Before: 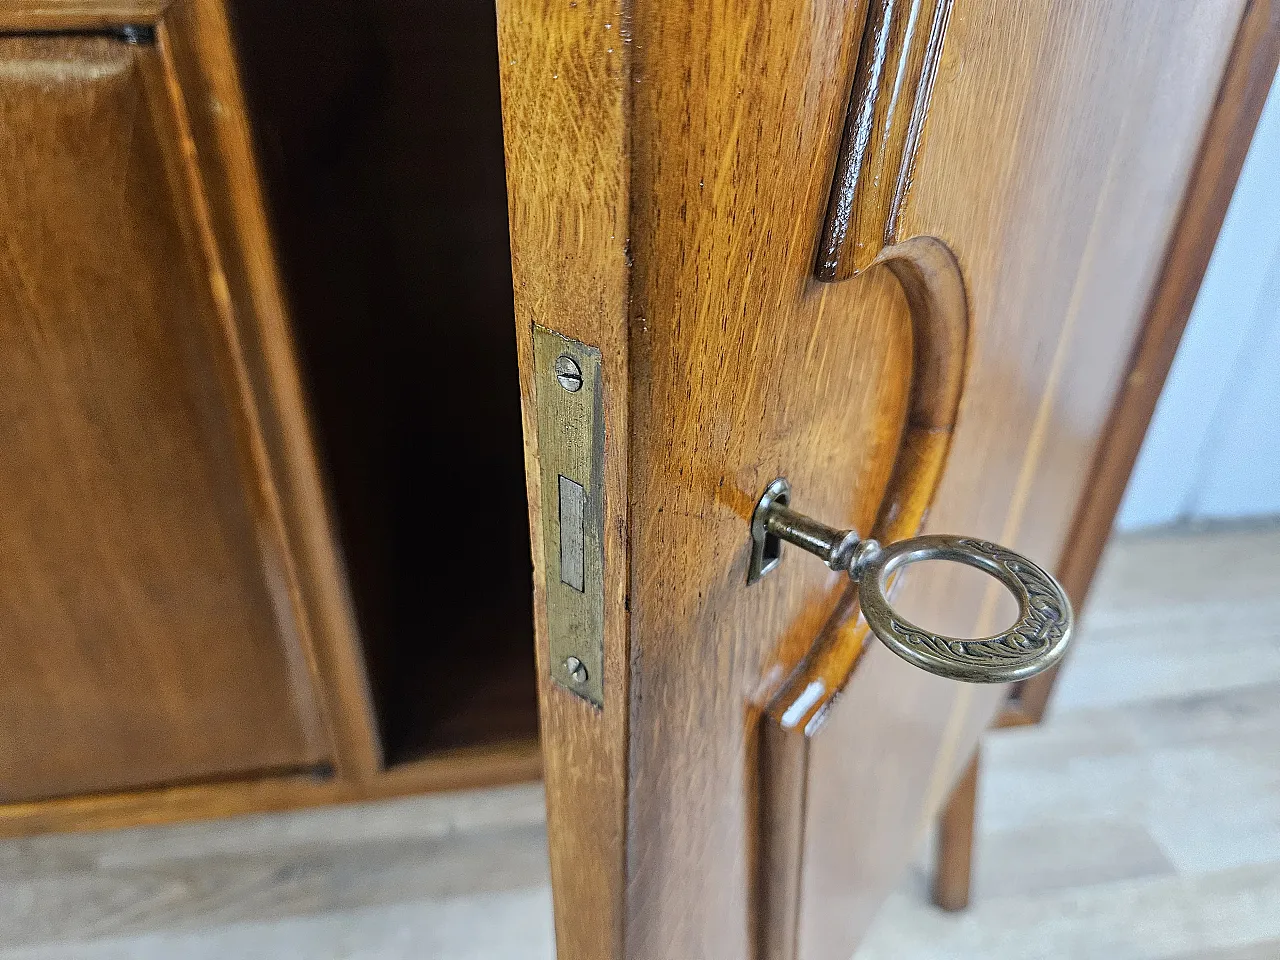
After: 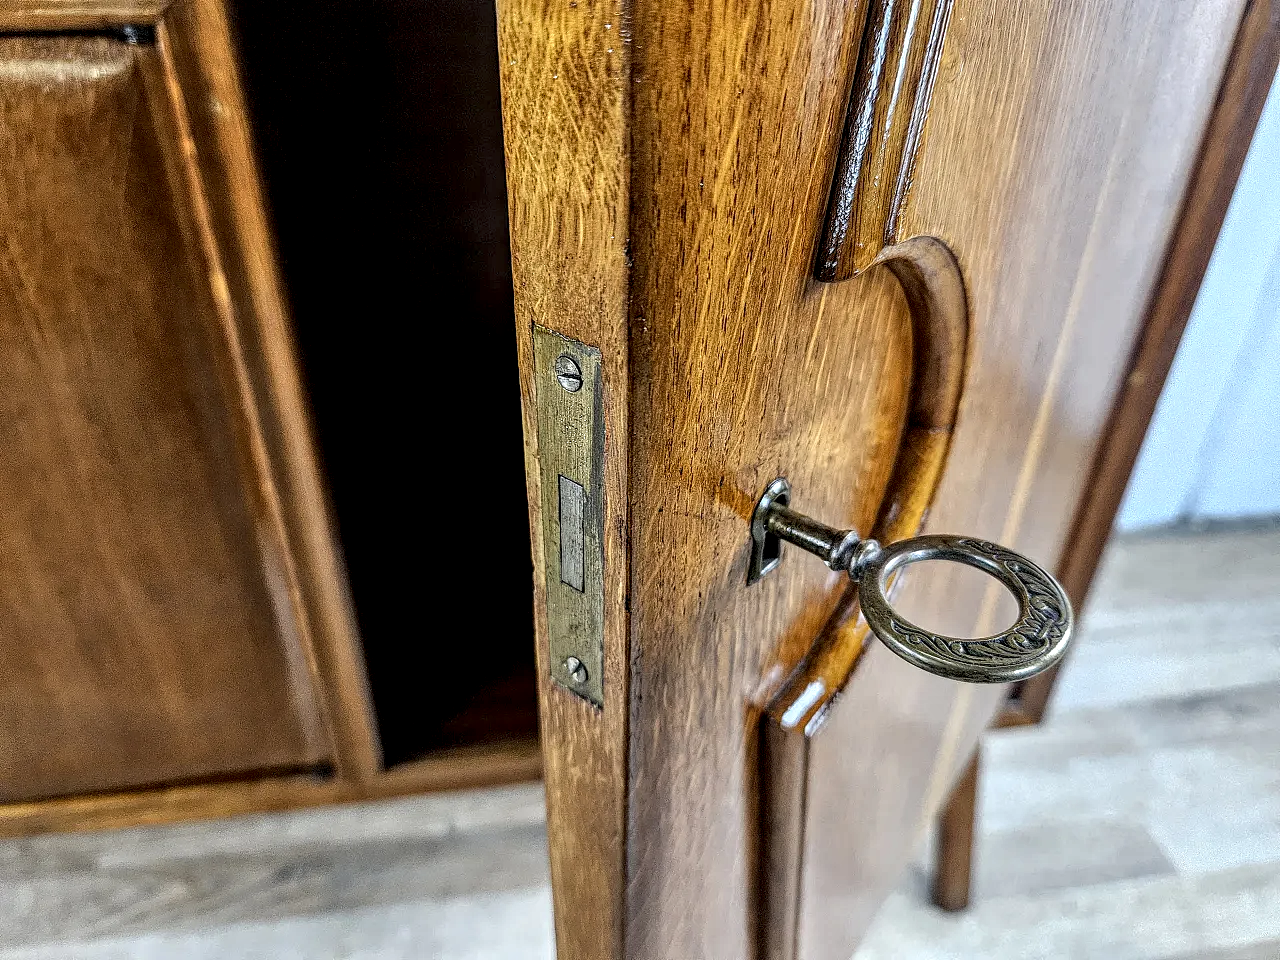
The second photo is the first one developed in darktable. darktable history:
local contrast: highlights 17%, detail 188%
